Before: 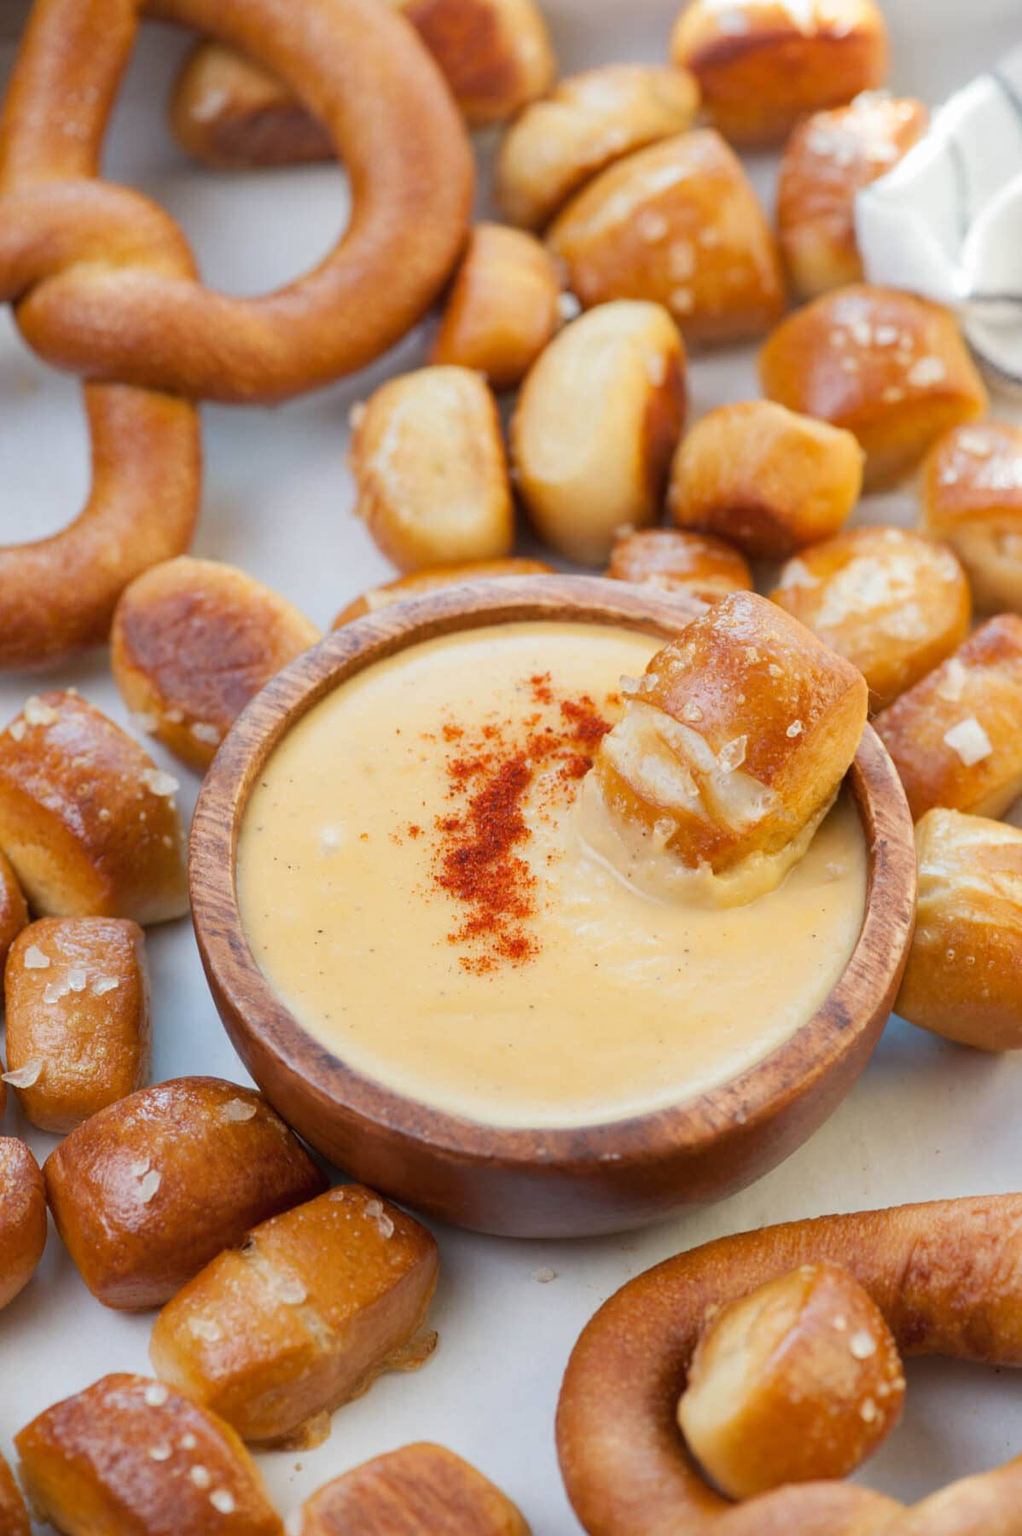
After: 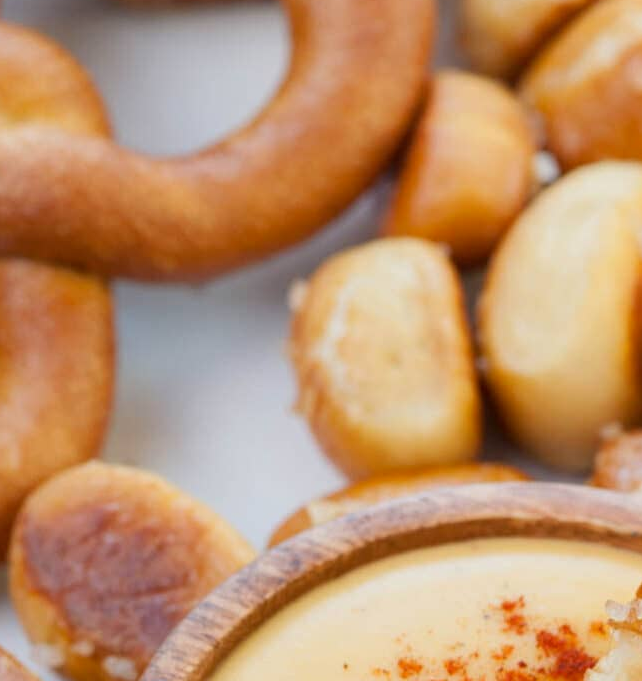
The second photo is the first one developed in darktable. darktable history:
exposure: black level correction 0.001, compensate highlight preservation false
crop: left 10.121%, top 10.631%, right 36.218%, bottom 51.526%
